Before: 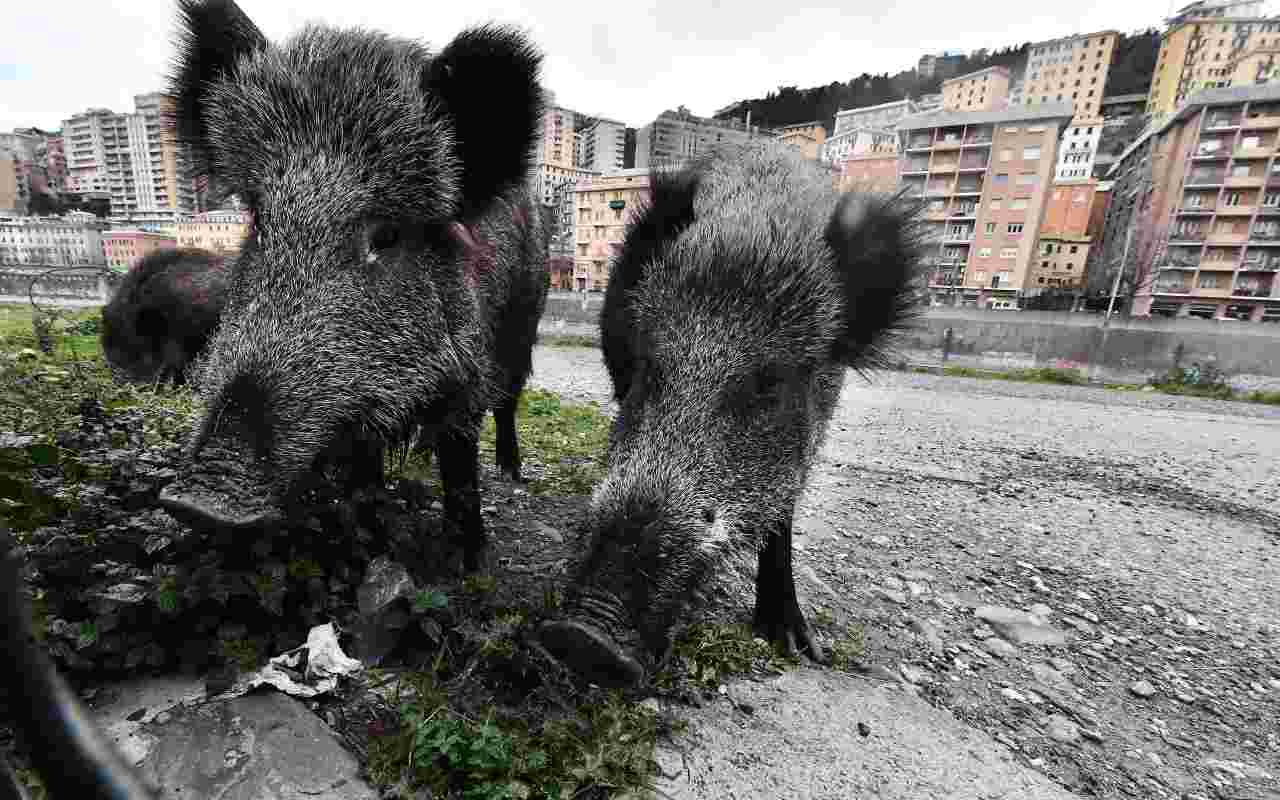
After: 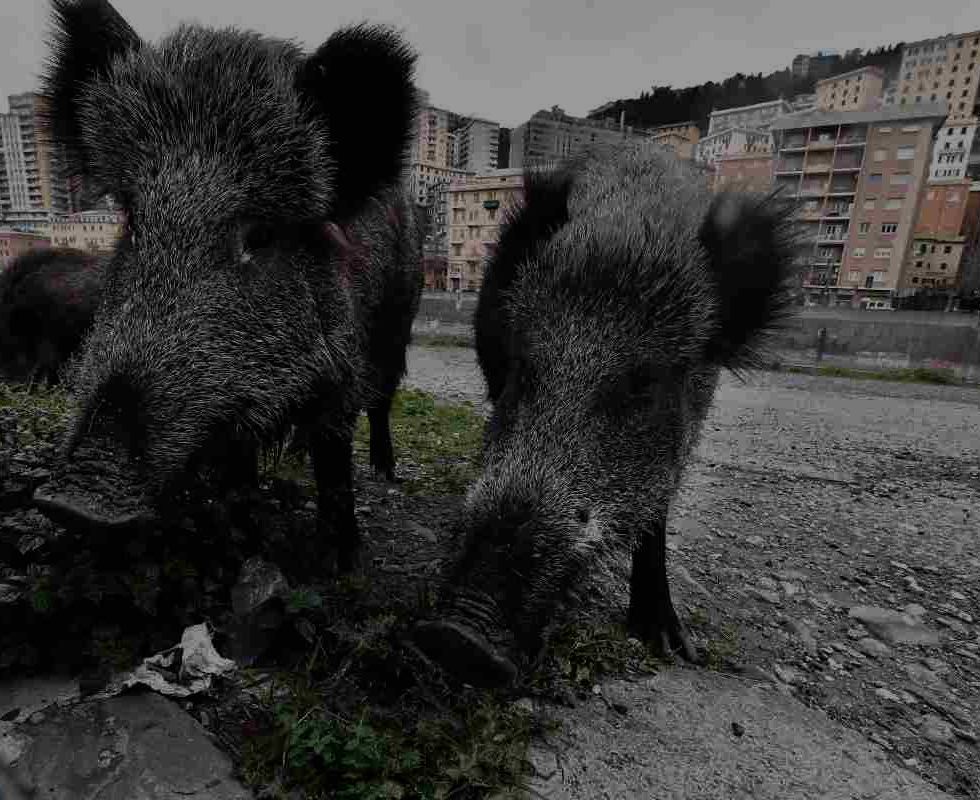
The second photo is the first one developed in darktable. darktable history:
tone equalizer: -8 EV -1.96 EV, -7 EV -2 EV, -6 EV -1.98 EV, -5 EV -1.97 EV, -4 EV -2 EV, -3 EV -1.99 EV, -2 EV -1.99 EV, -1 EV -1.61 EV, +0 EV -1.98 EV, edges refinement/feathering 500, mask exposure compensation -1.57 EV, preserve details no
crop: left 9.869%, right 12.828%
